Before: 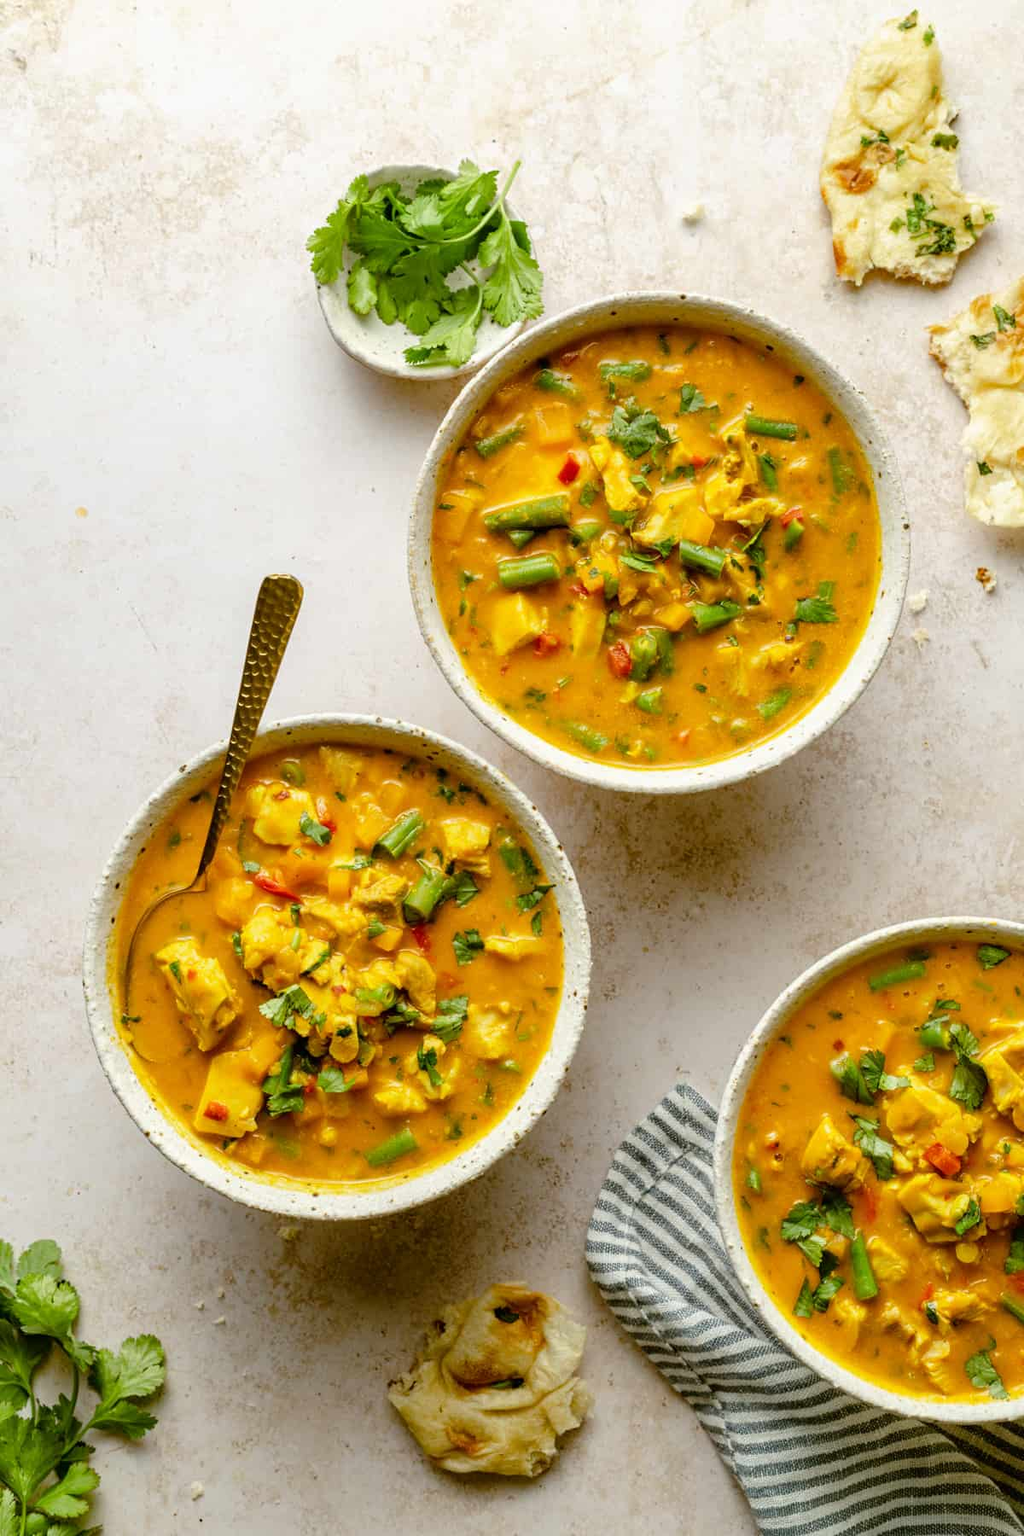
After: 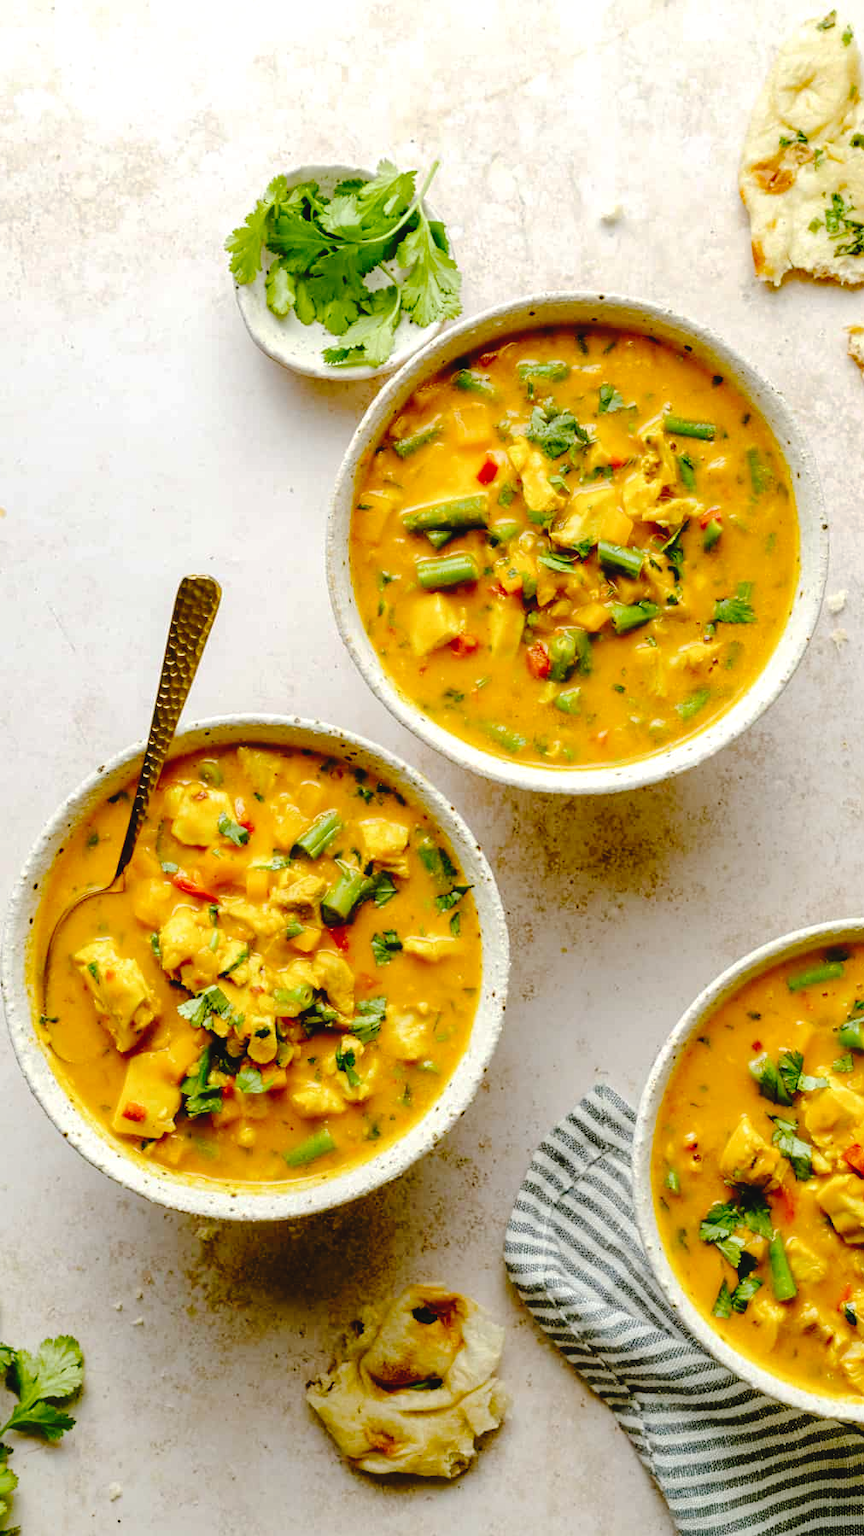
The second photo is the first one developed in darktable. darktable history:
exposure: exposure 0.135 EV, compensate exposure bias true, compensate highlight preservation false
tone curve: curves: ch0 [(0, 0) (0.003, 0.041) (0.011, 0.042) (0.025, 0.041) (0.044, 0.043) (0.069, 0.048) (0.1, 0.059) (0.136, 0.079) (0.177, 0.107) (0.224, 0.152) (0.277, 0.235) (0.335, 0.331) (0.399, 0.427) (0.468, 0.512) (0.543, 0.595) (0.623, 0.668) (0.709, 0.736) (0.801, 0.813) (0.898, 0.891) (1, 1)], preserve colors none
crop: left 8.012%, right 7.503%
